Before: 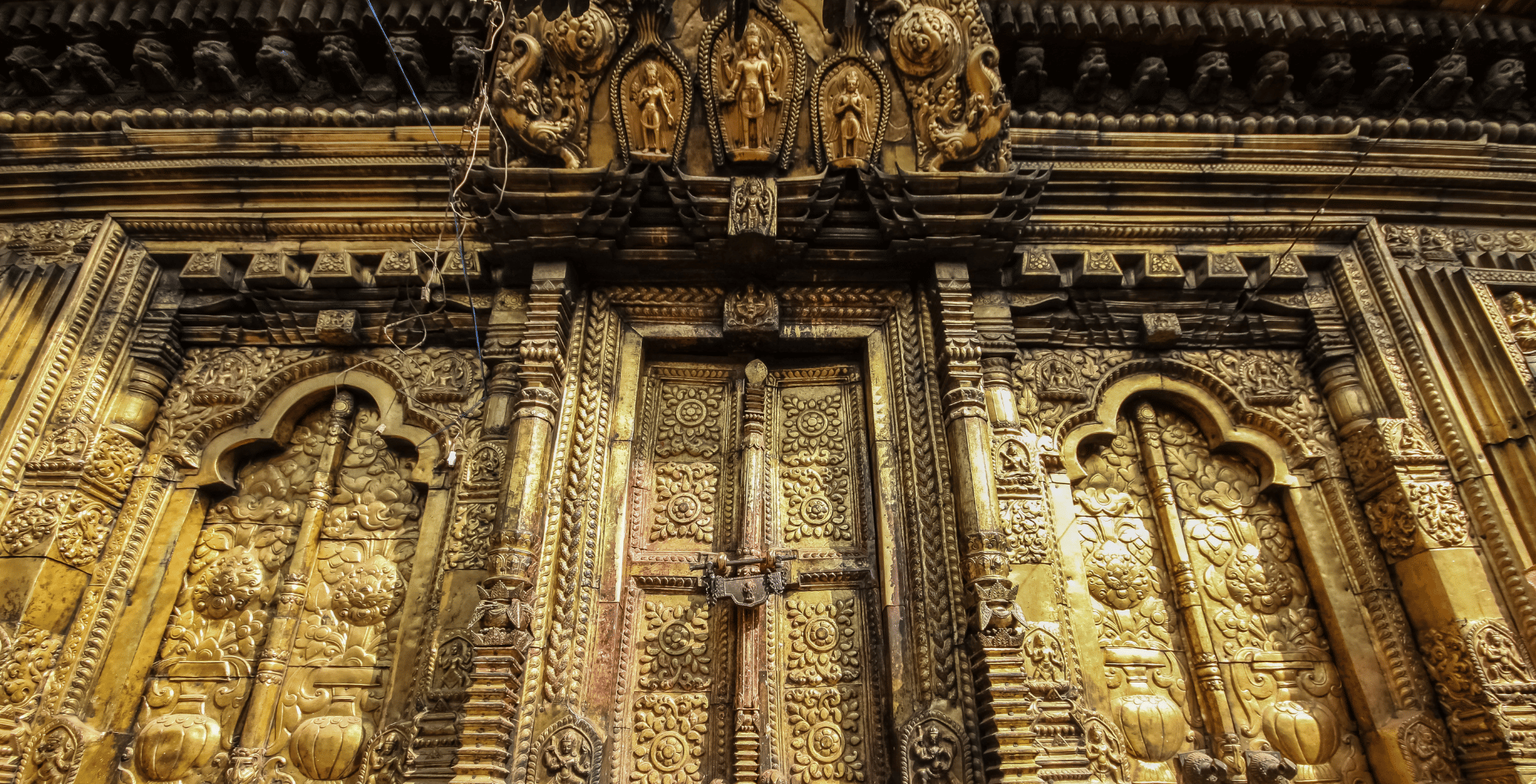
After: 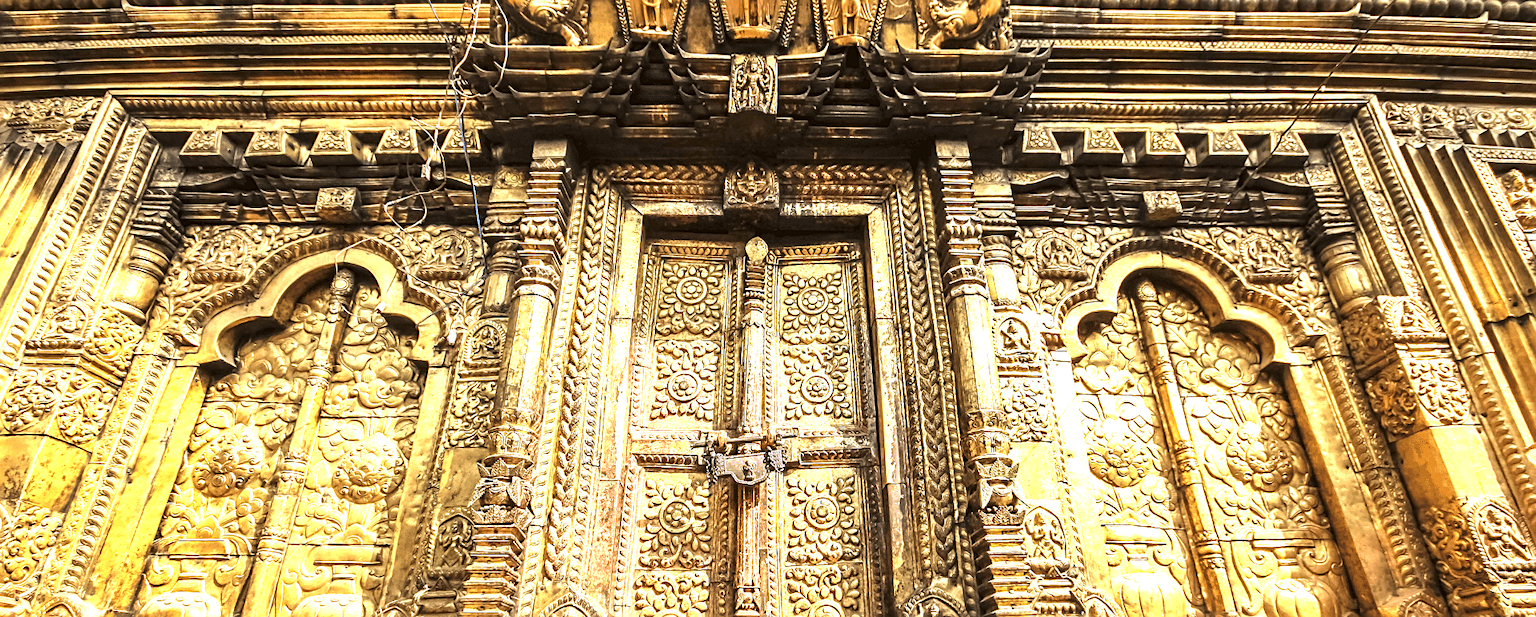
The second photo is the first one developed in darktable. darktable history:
exposure: black level correction 0, exposure 1.75 EV, compensate exposure bias true, compensate highlight preservation false
velvia: on, module defaults
crop and rotate: top 15.774%, bottom 5.506%
sharpen: on, module defaults
